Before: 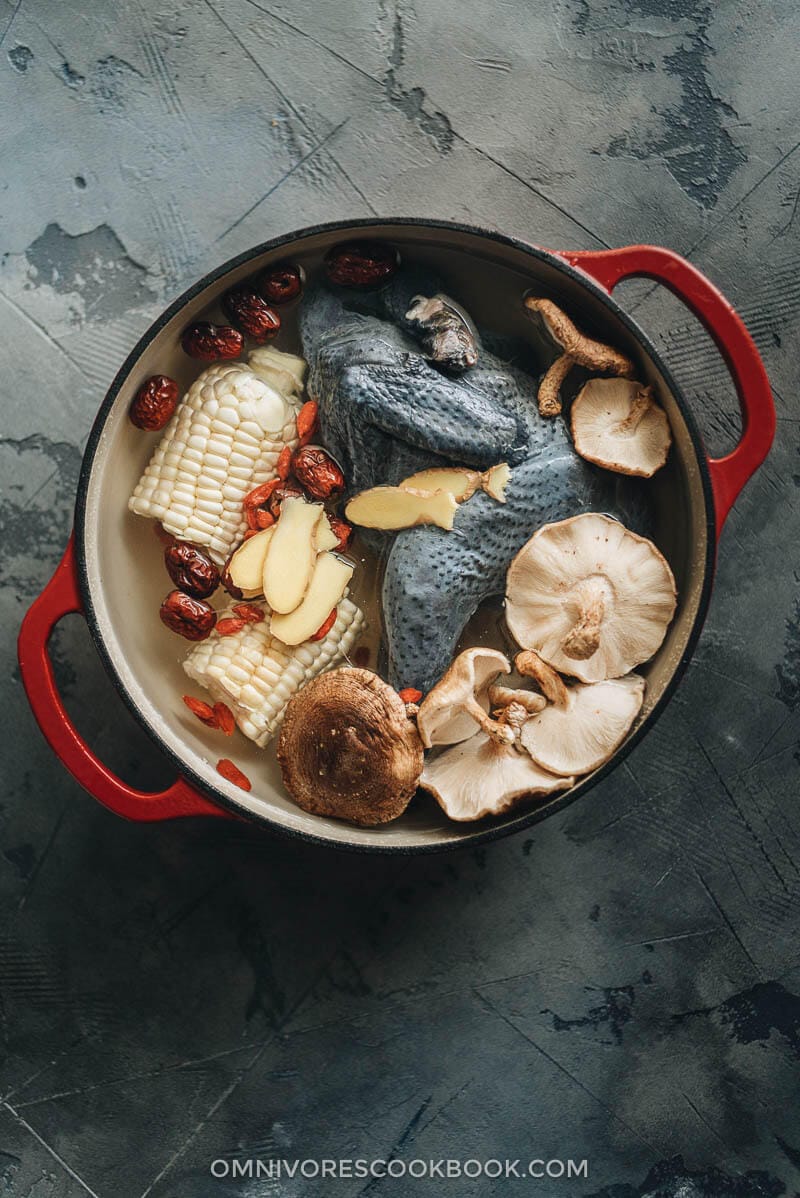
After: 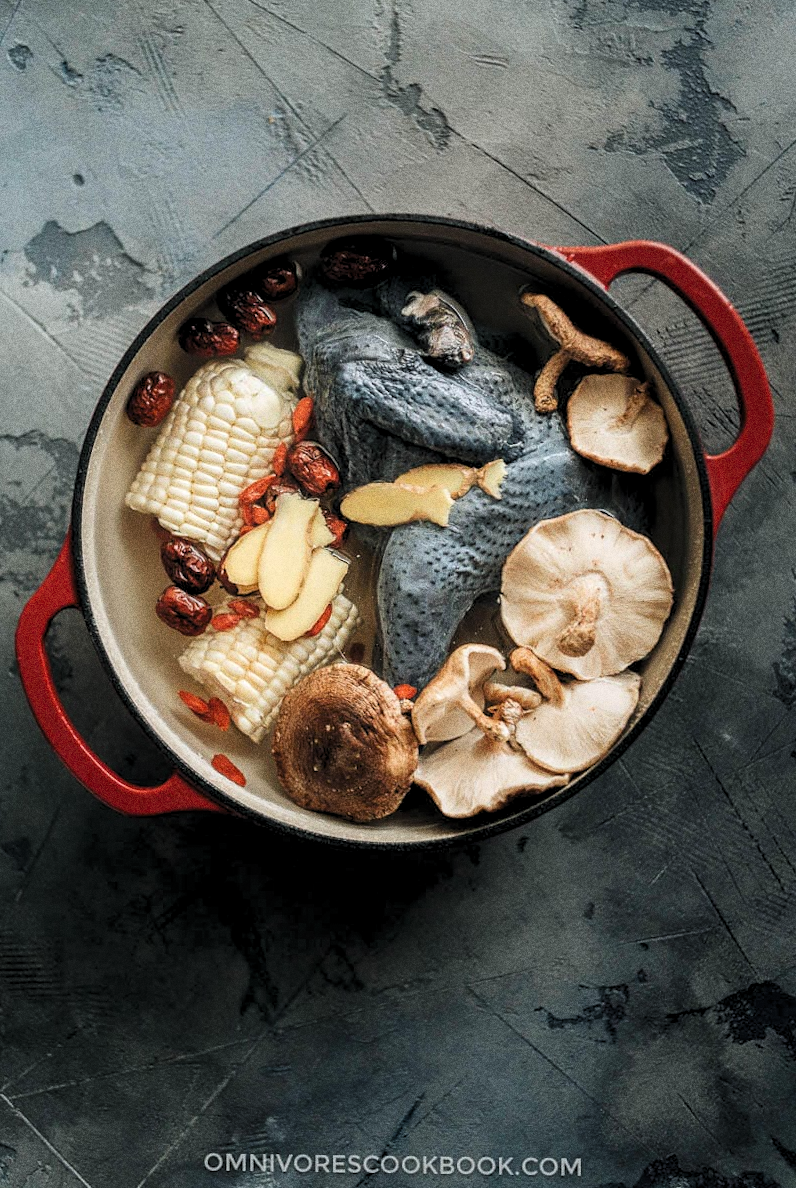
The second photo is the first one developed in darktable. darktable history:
grain: coarseness 0.09 ISO, strength 40%
rotate and perspective: rotation 0.192°, lens shift (horizontal) -0.015, crop left 0.005, crop right 0.996, crop top 0.006, crop bottom 0.99
levels: levels [0.073, 0.497, 0.972]
